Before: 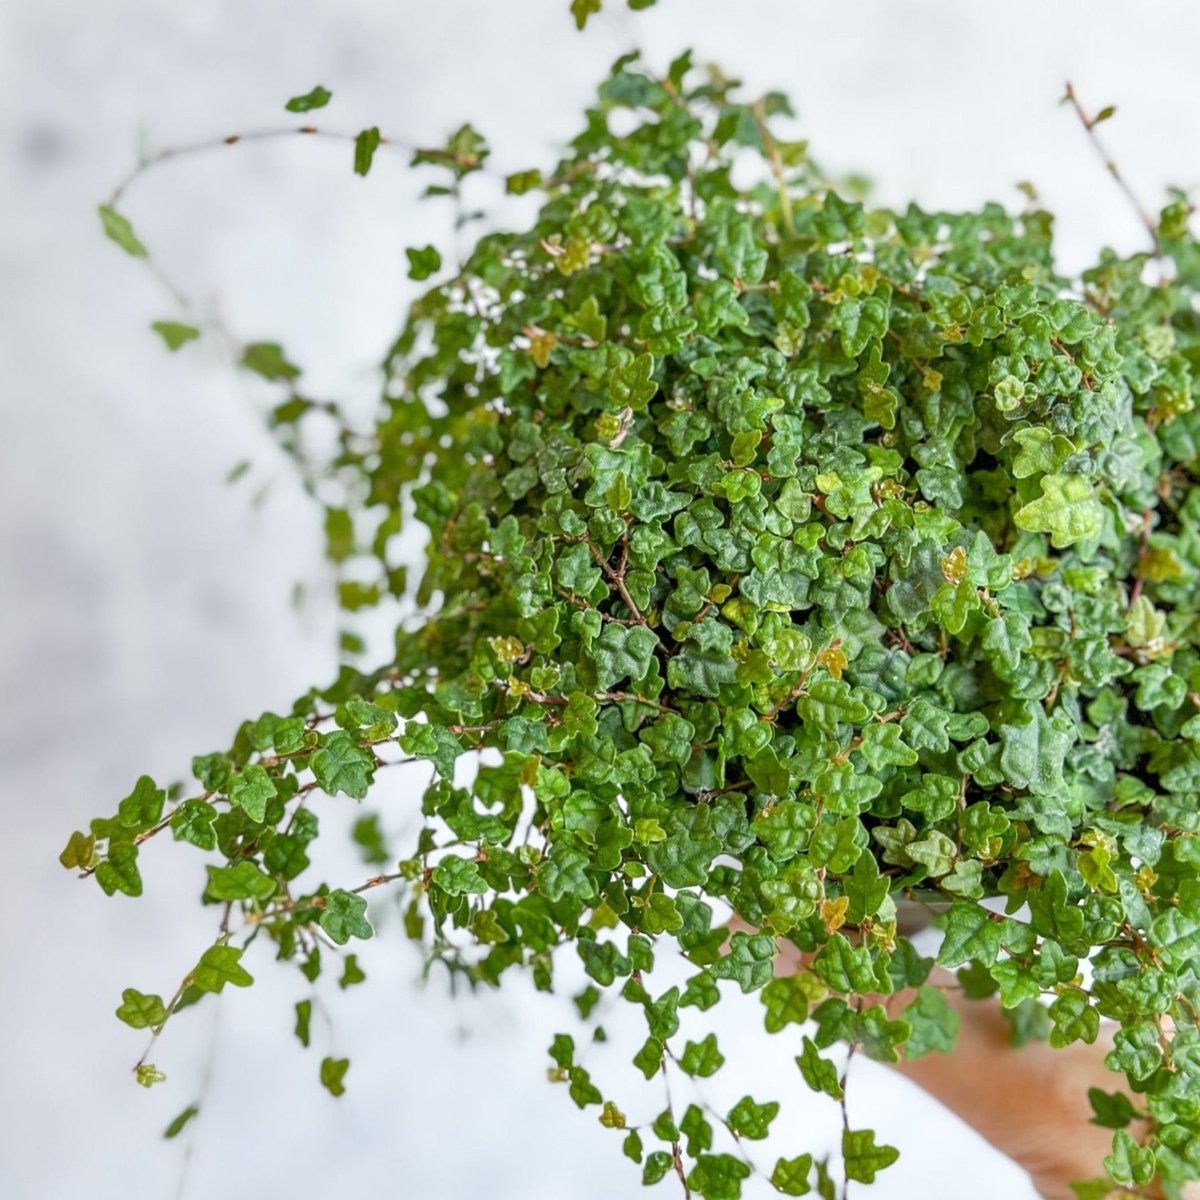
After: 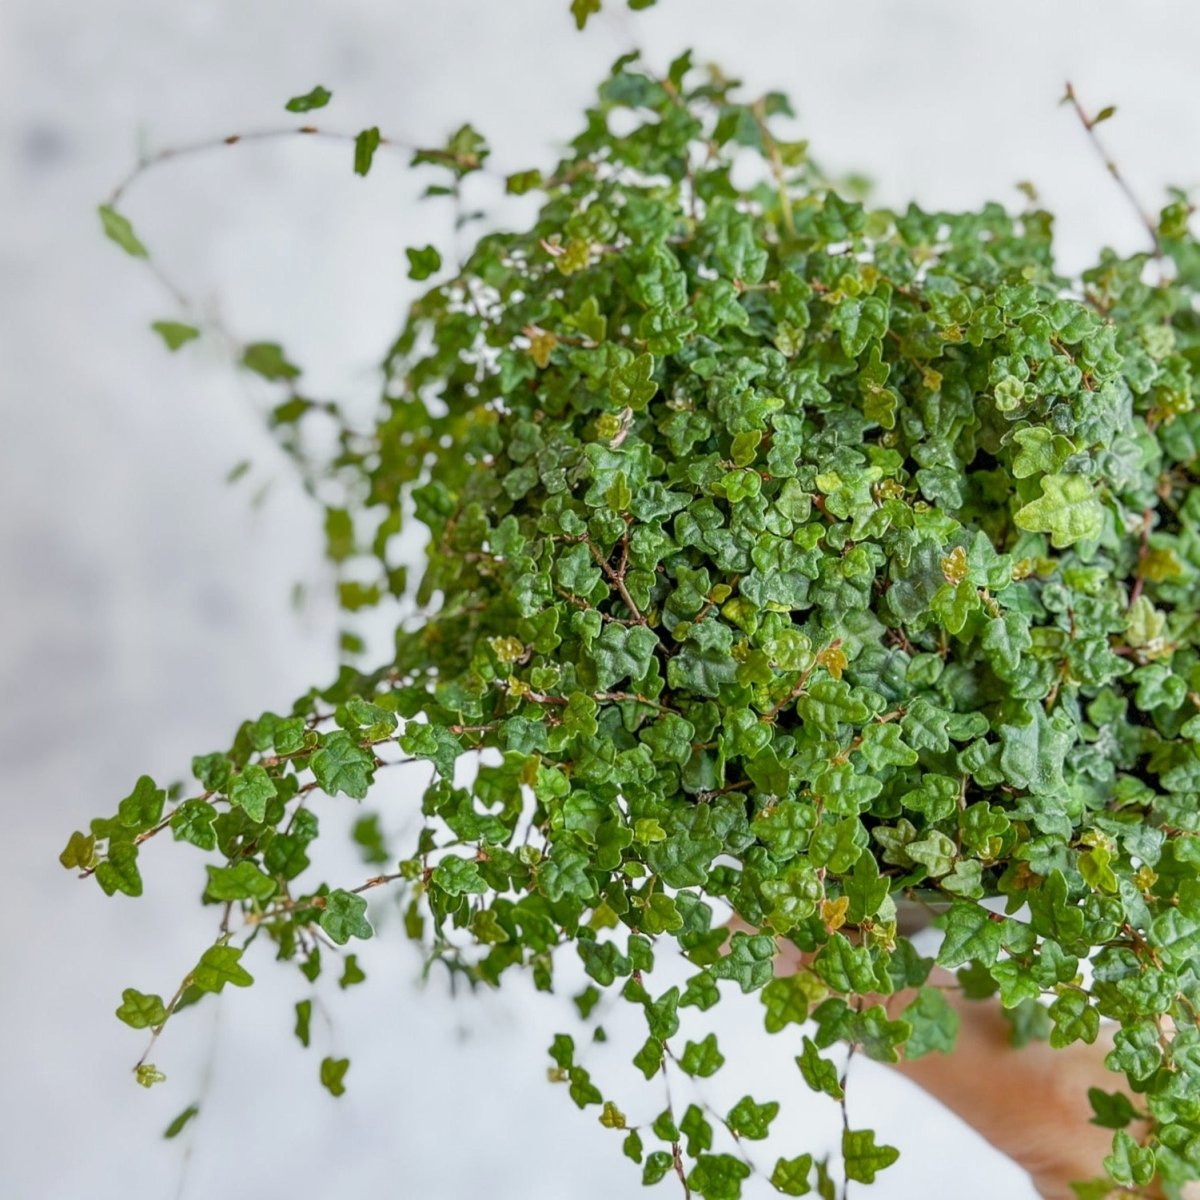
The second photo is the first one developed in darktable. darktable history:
exposure: exposure -0.208 EV, compensate highlight preservation false
